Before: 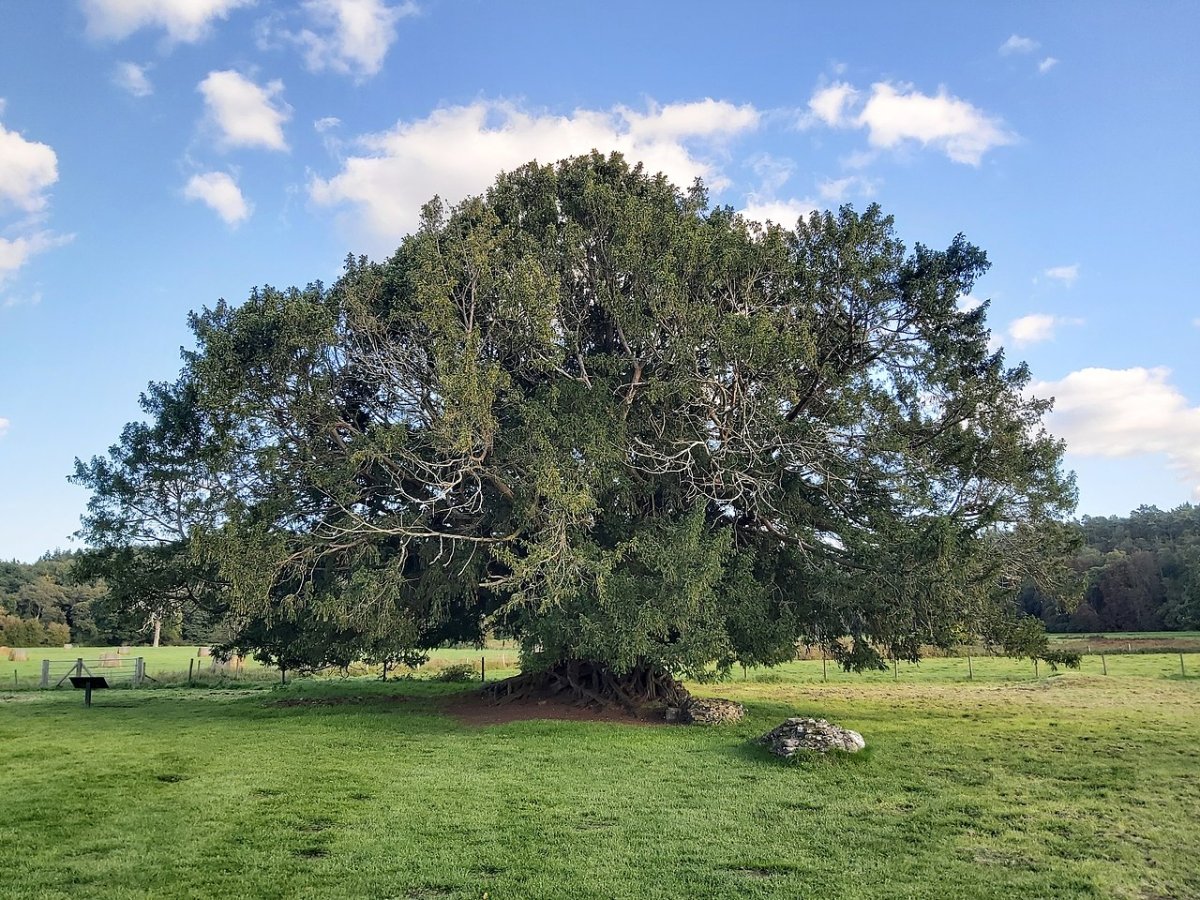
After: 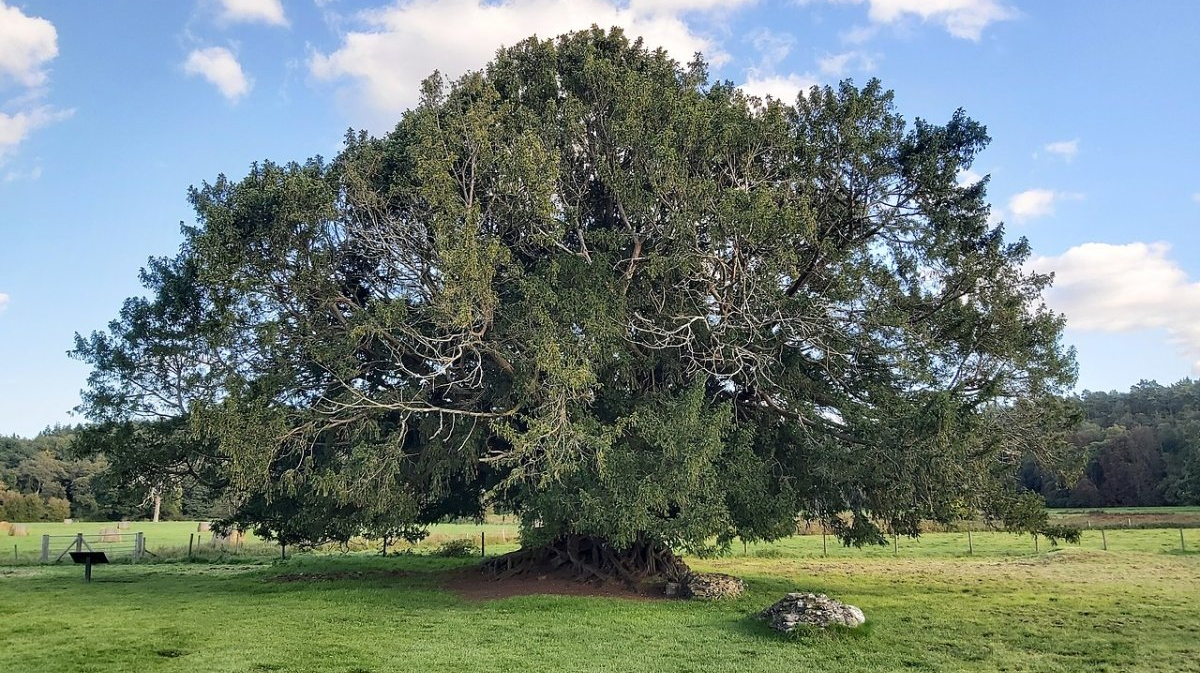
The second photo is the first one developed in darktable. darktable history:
crop: top 13.928%, bottom 11.233%
